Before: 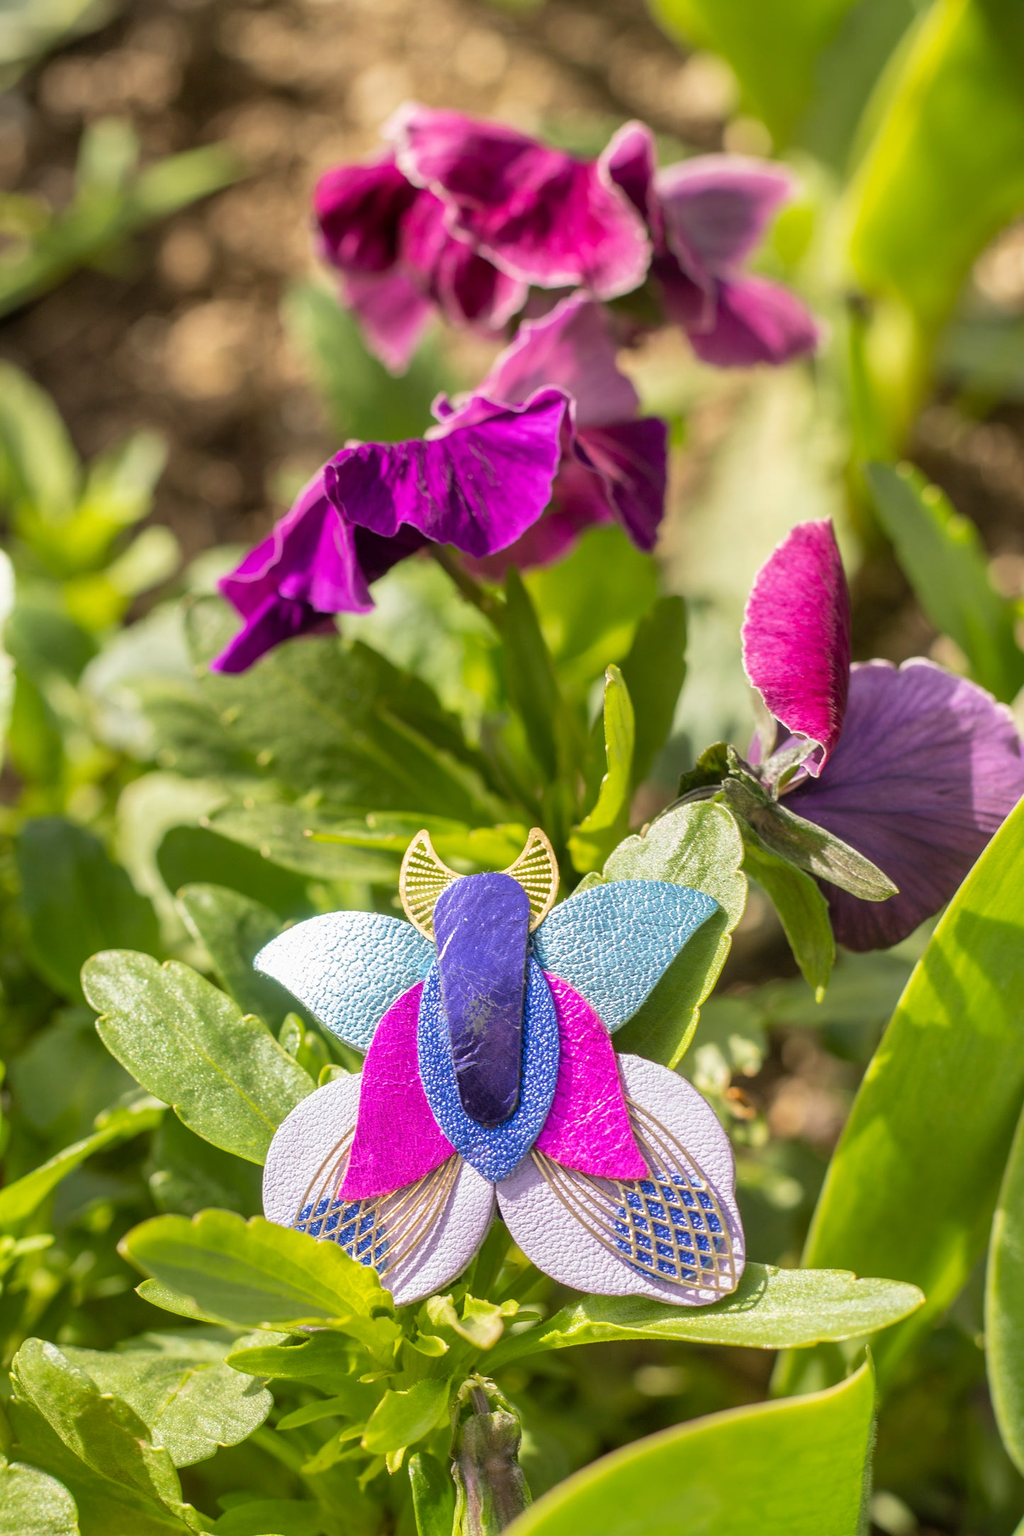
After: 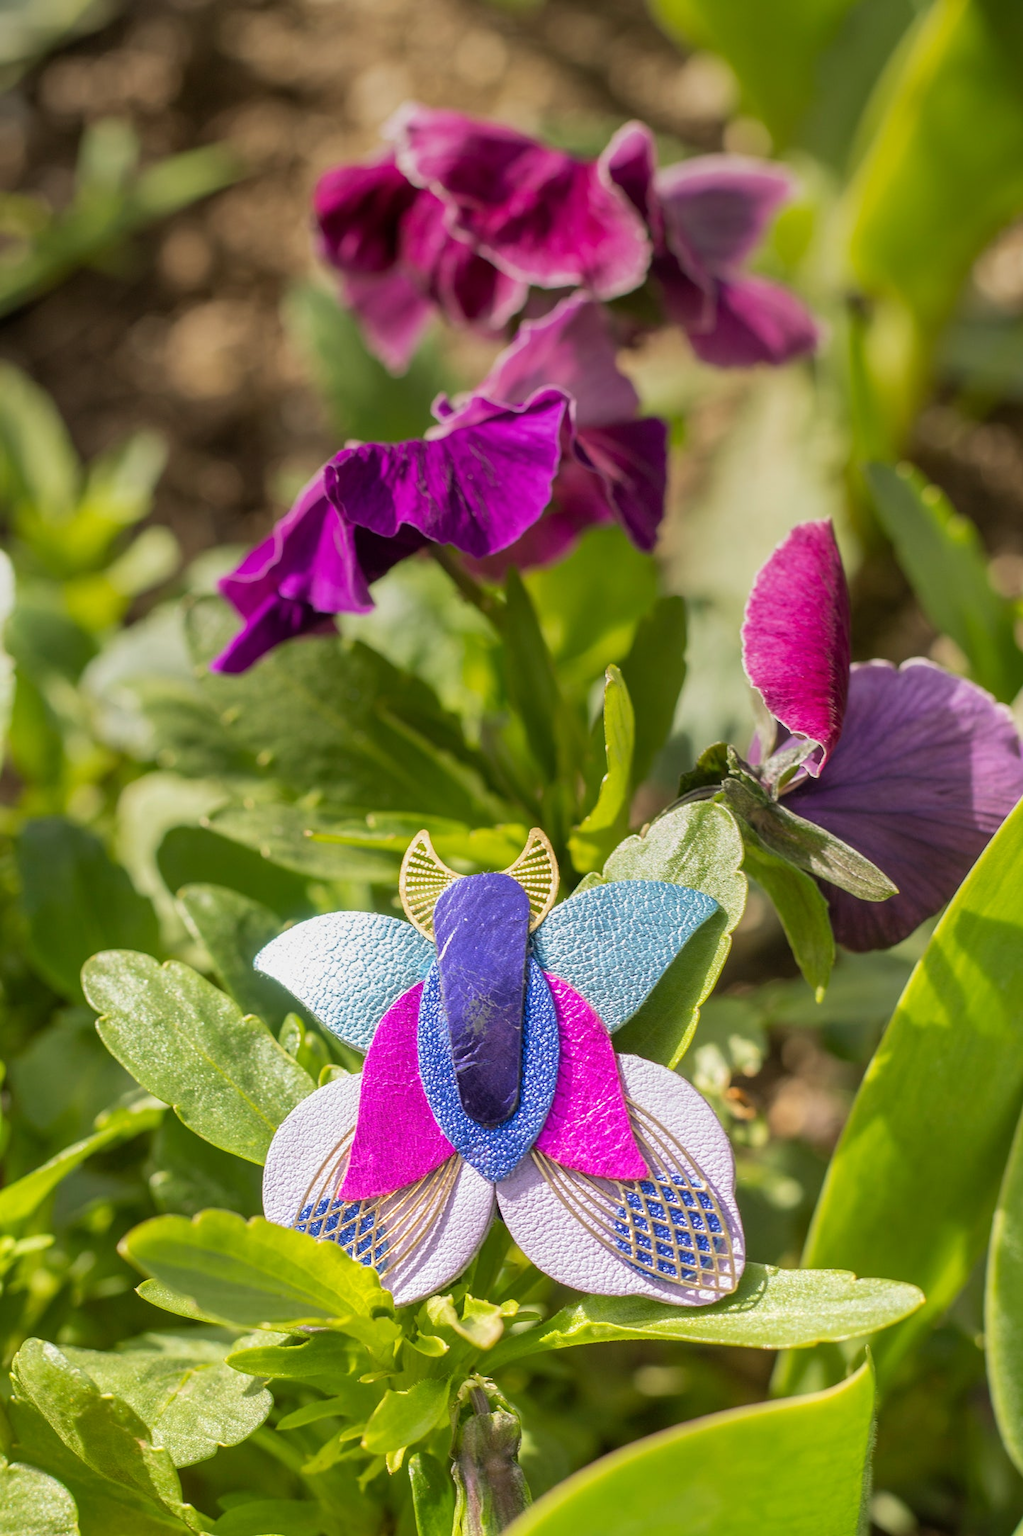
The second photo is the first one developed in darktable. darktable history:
graduated density: on, module defaults
tone equalizer: on, module defaults
